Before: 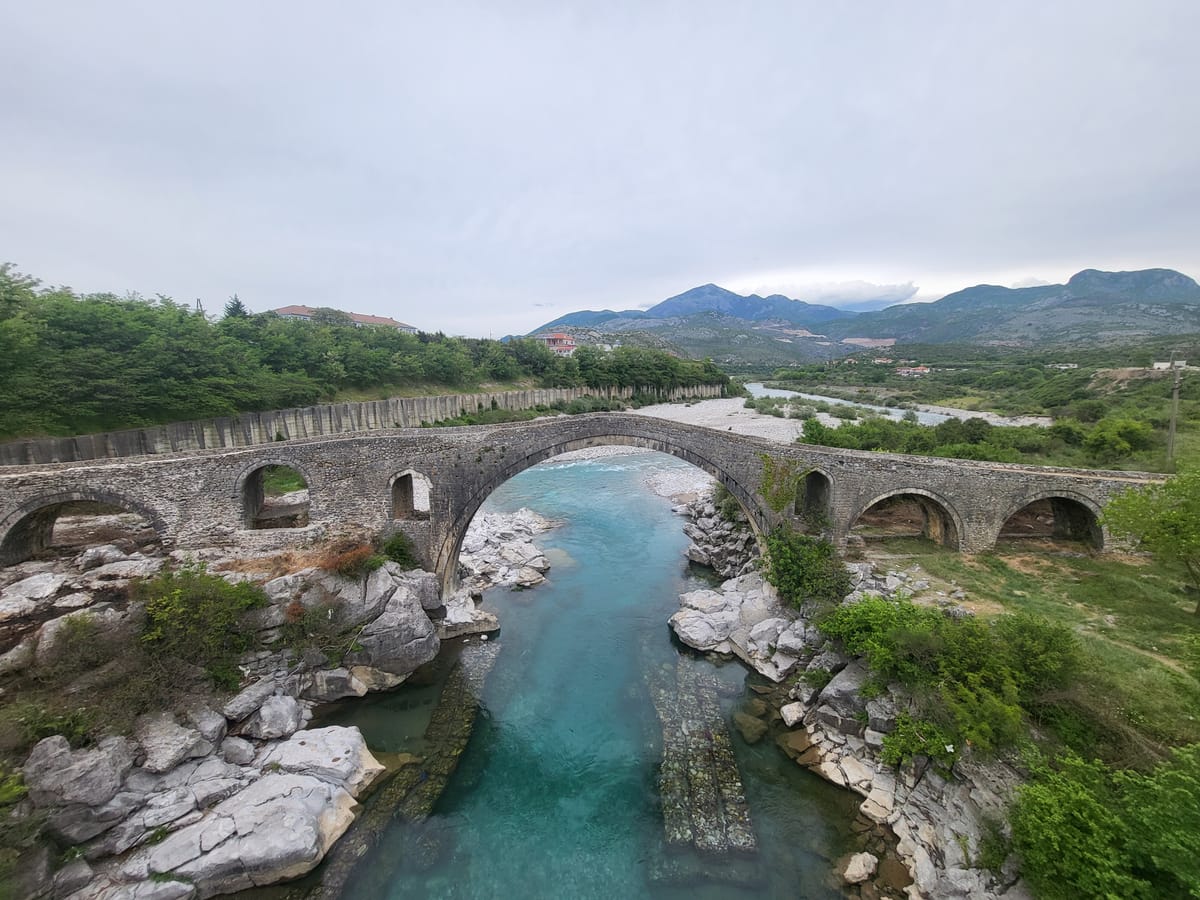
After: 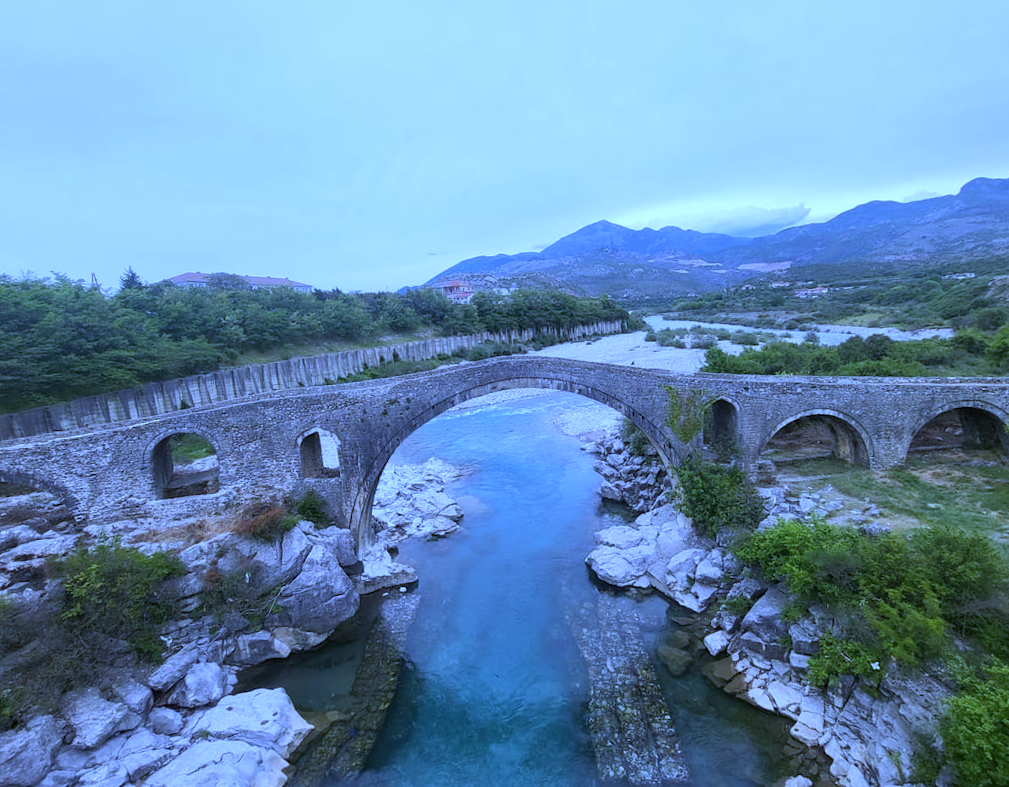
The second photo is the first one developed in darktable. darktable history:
rotate and perspective: rotation -4.25°, automatic cropping off
white balance: red 0.766, blue 1.537
crop and rotate: left 10.071%, top 10.071%, right 10.02%, bottom 10.02%
